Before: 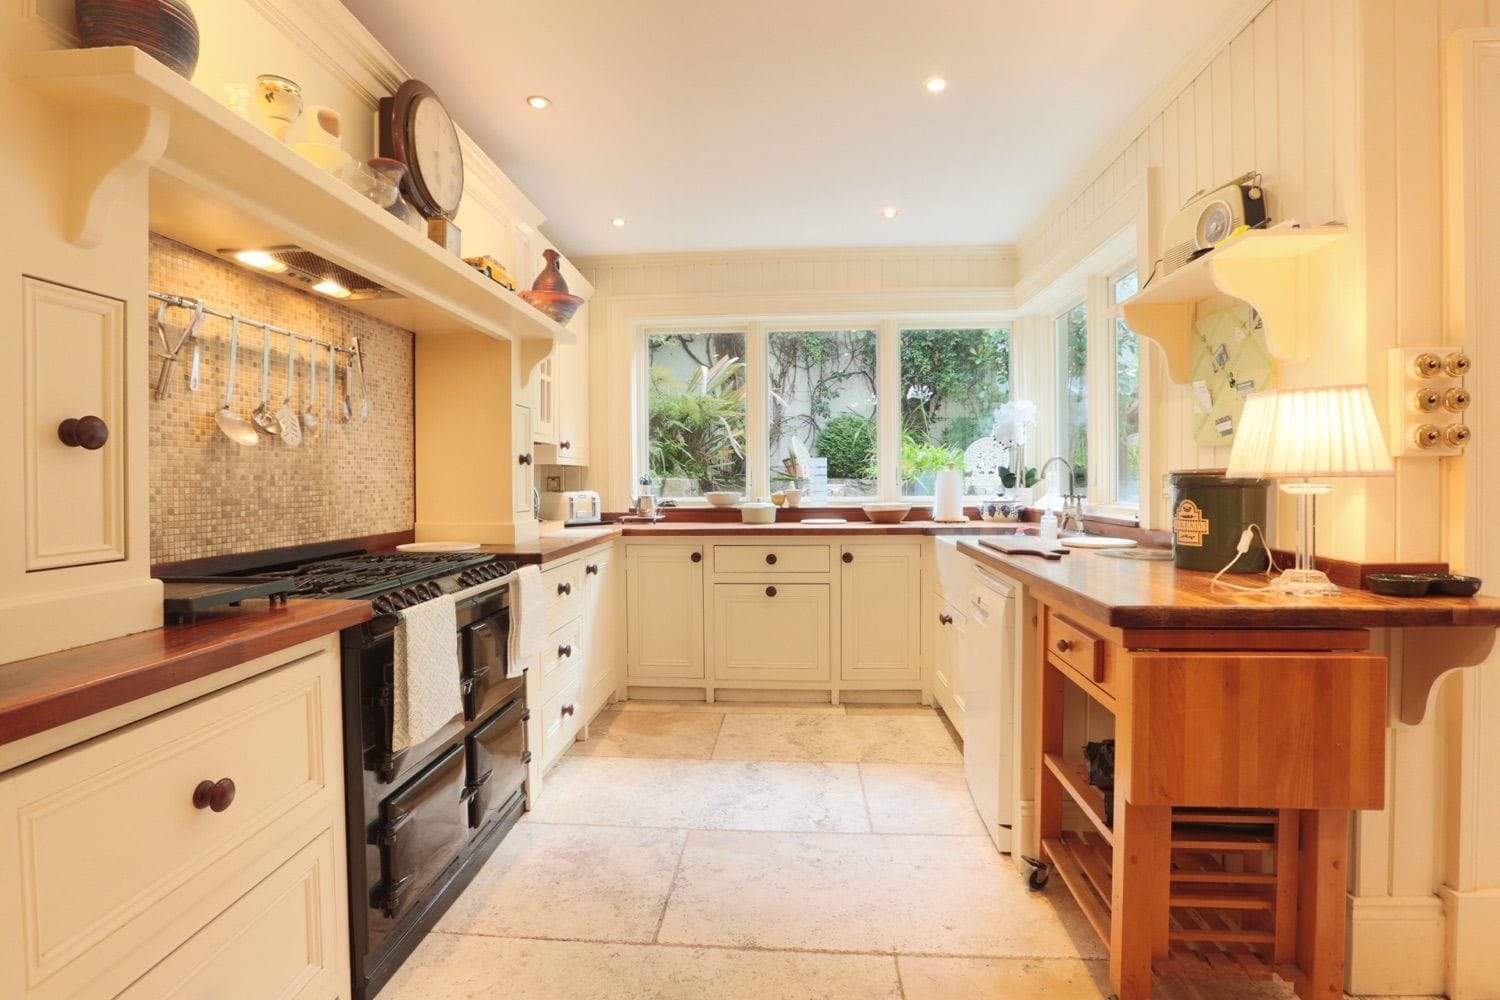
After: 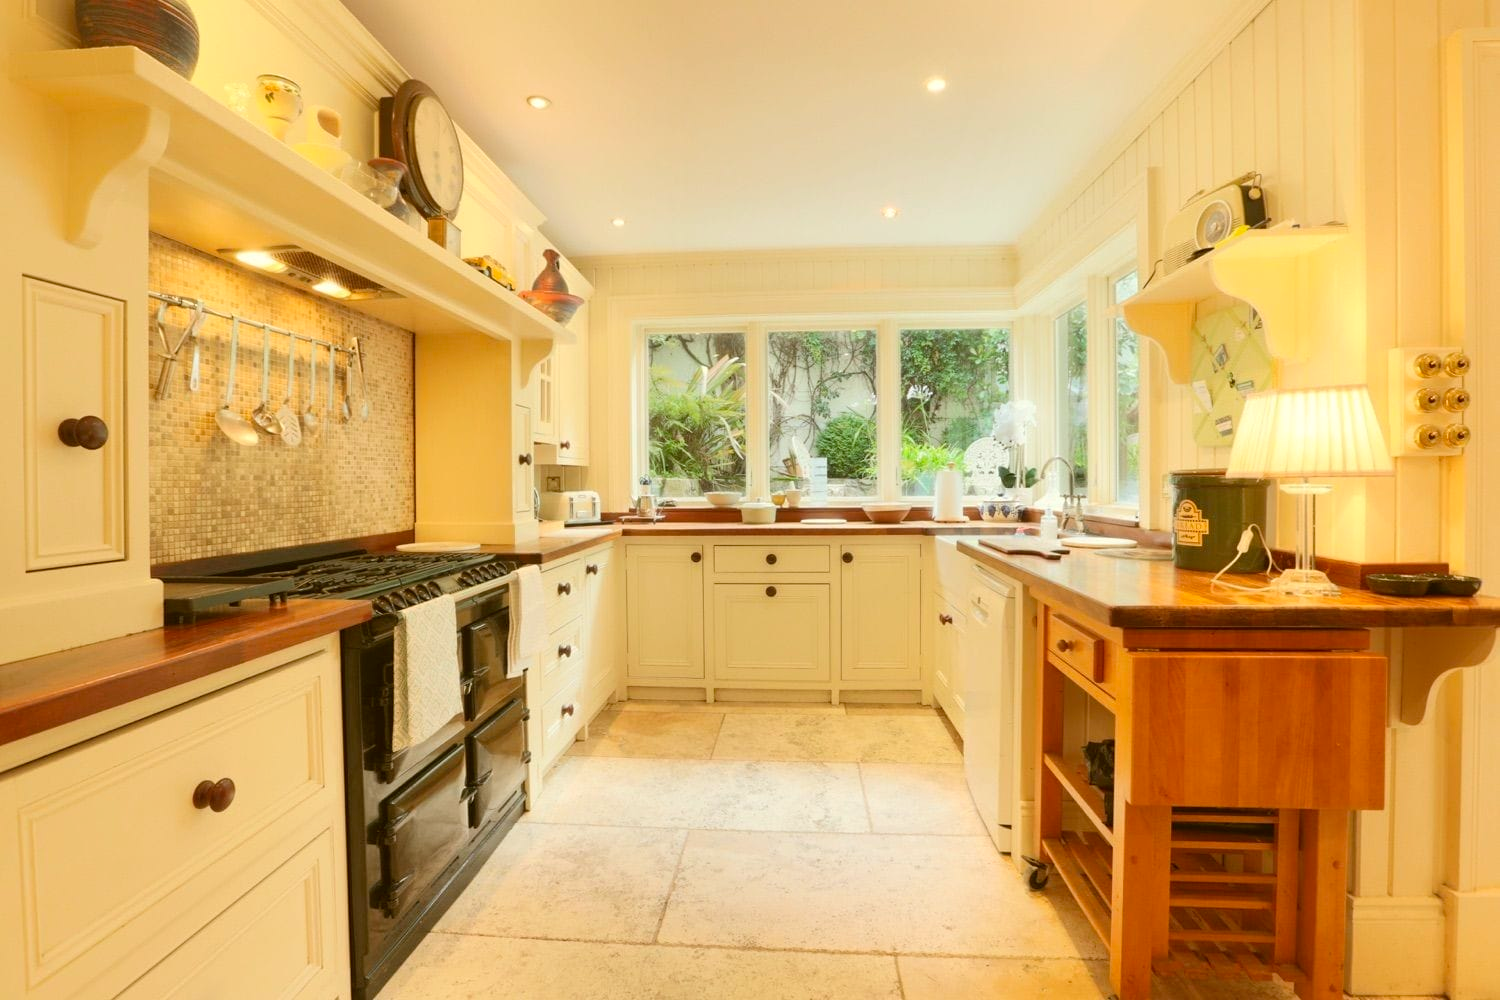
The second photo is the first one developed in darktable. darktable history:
color correction: highlights a* -1.43, highlights b* 10.12, shadows a* 0.395, shadows b* 19.35
contrast brightness saturation: contrast 0.03, brightness 0.06, saturation 0.13
